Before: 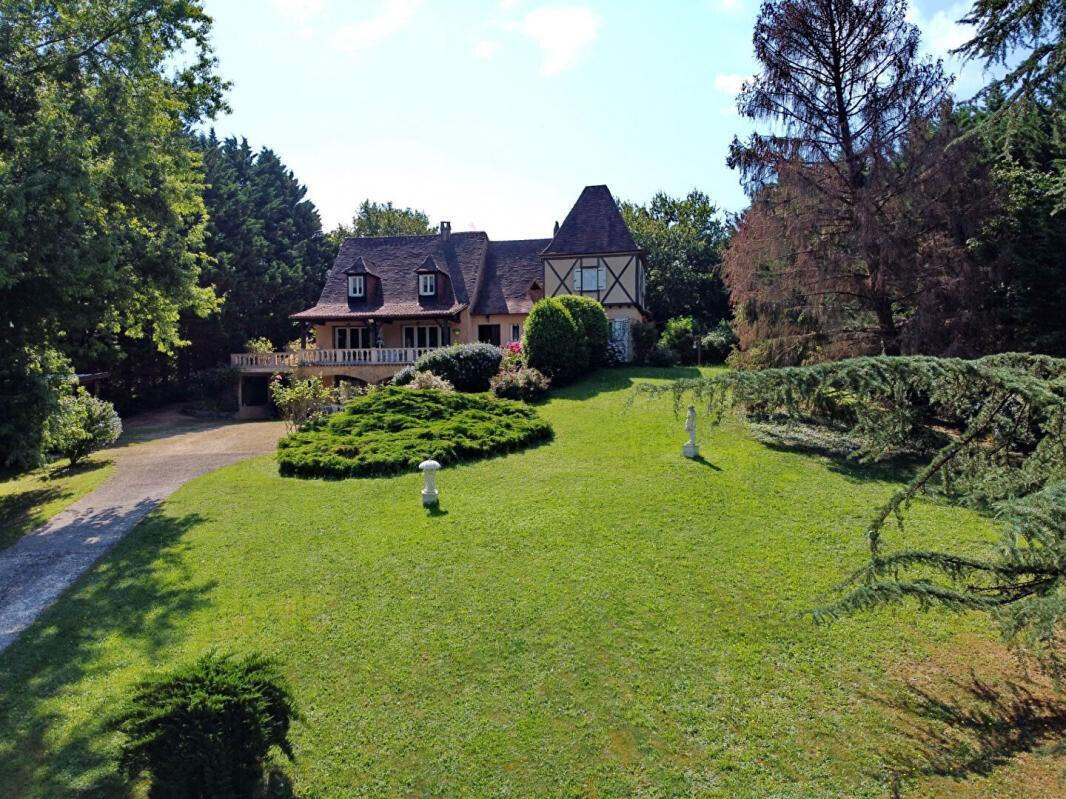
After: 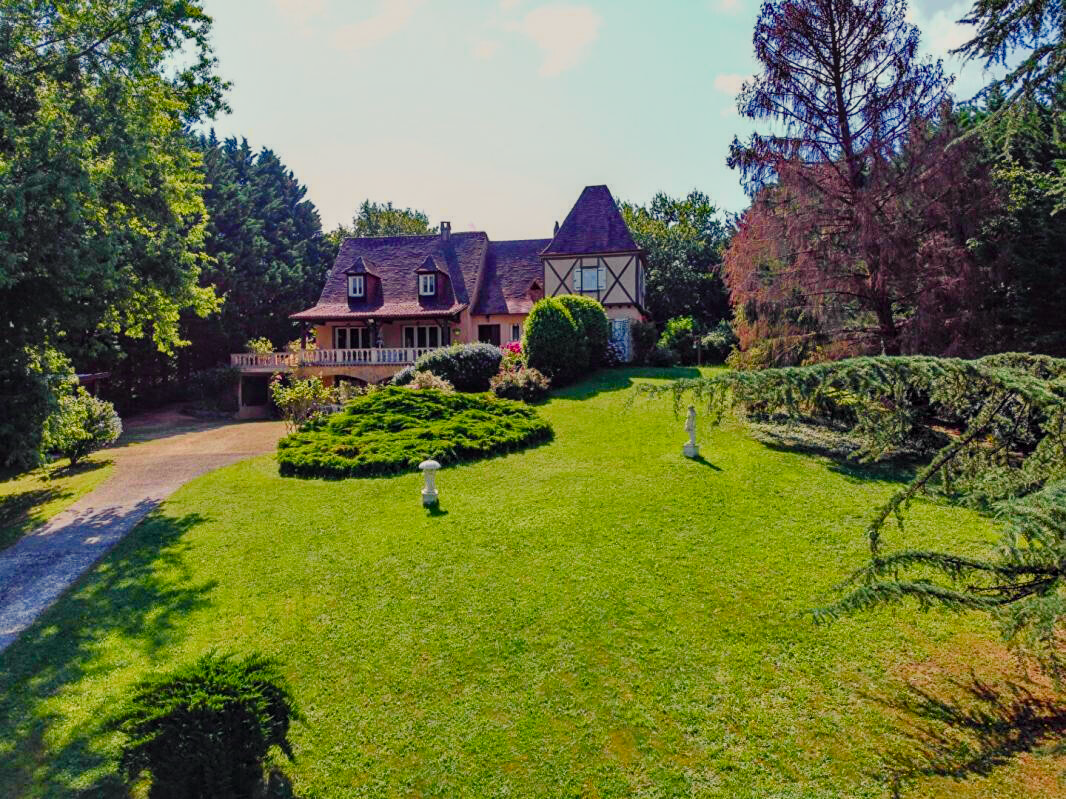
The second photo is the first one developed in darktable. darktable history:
color balance rgb: shadows lift › chroma 3%, shadows lift › hue 280.8°, power › hue 330°, highlights gain › chroma 3%, highlights gain › hue 75.6°, global offset › luminance 0.7%, perceptual saturation grading › global saturation 20%, perceptual saturation grading › highlights -25%, perceptual saturation grading › shadows 50%, global vibrance 20.33%
rotate and perspective: automatic cropping original format, crop left 0, crop top 0
tone curve: curves: ch0 [(0, 0.015) (0.037, 0.032) (0.131, 0.113) (0.275, 0.26) (0.497, 0.505) (0.617, 0.643) (0.704, 0.735) (0.813, 0.842) (0.911, 0.931) (0.997, 1)]; ch1 [(0, 0) (0.301, 0.3) (0.444, 0.438) (0.493, 0.494) (0.501, 0.5) (0.534, 0.543) (0.582, 0.605) (0.658, 0.687) (0.746, 0.79) (1, 1)]; ch2 [(0, 0) (0.246, 0.234) (0.36, 0.356) (0.415, 0.426) (0.476, 0.492) (0.502, 0.499) (0.525, 0.517) (0.533, 0.534) (0.586, 0.598) (0.634, 0.643) (0.706, 0.717) (0.853, 0.83) (1, 0.951)], color space Lab, independent channels, preserve colors none
filmic rgb: middle gray luminance 18.42%, black relative exposure -10.5 EV, white relative exposure 3.4 EV, threshold 6 EV, target black luminance 0%, hardness 6.03, latitude 99%, contrast 0.847, shadows ↔ highlights balance 0.505%, add noise in highlights 0, preserve chrominance max RGB, color science v3 (2019), use custom middle-gray values true, iterations of high-quality reconstruction 0, contrast in highlights soft, enable highlight reconstruction true
local contrast: detail 130%
